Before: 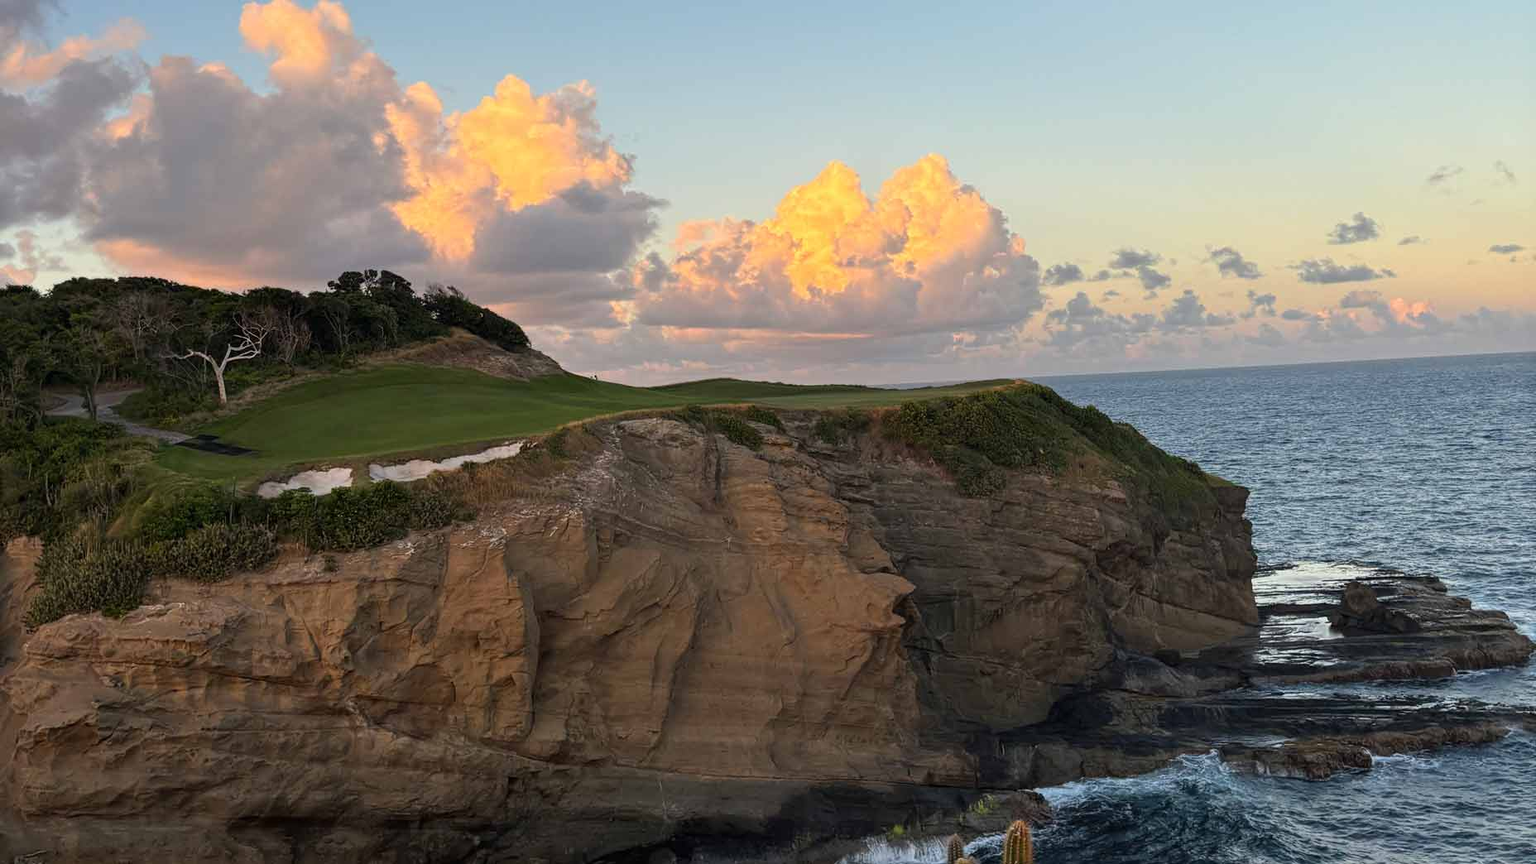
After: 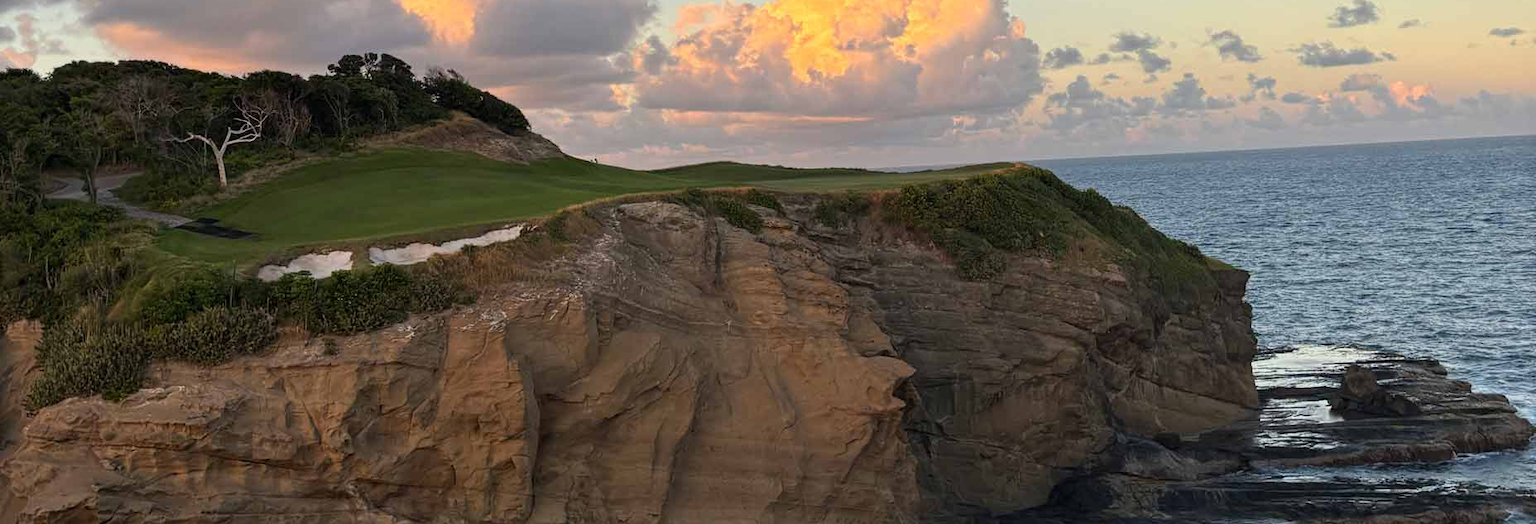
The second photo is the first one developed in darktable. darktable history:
crop and rotate: top 25.237%, bottom 14.016%
